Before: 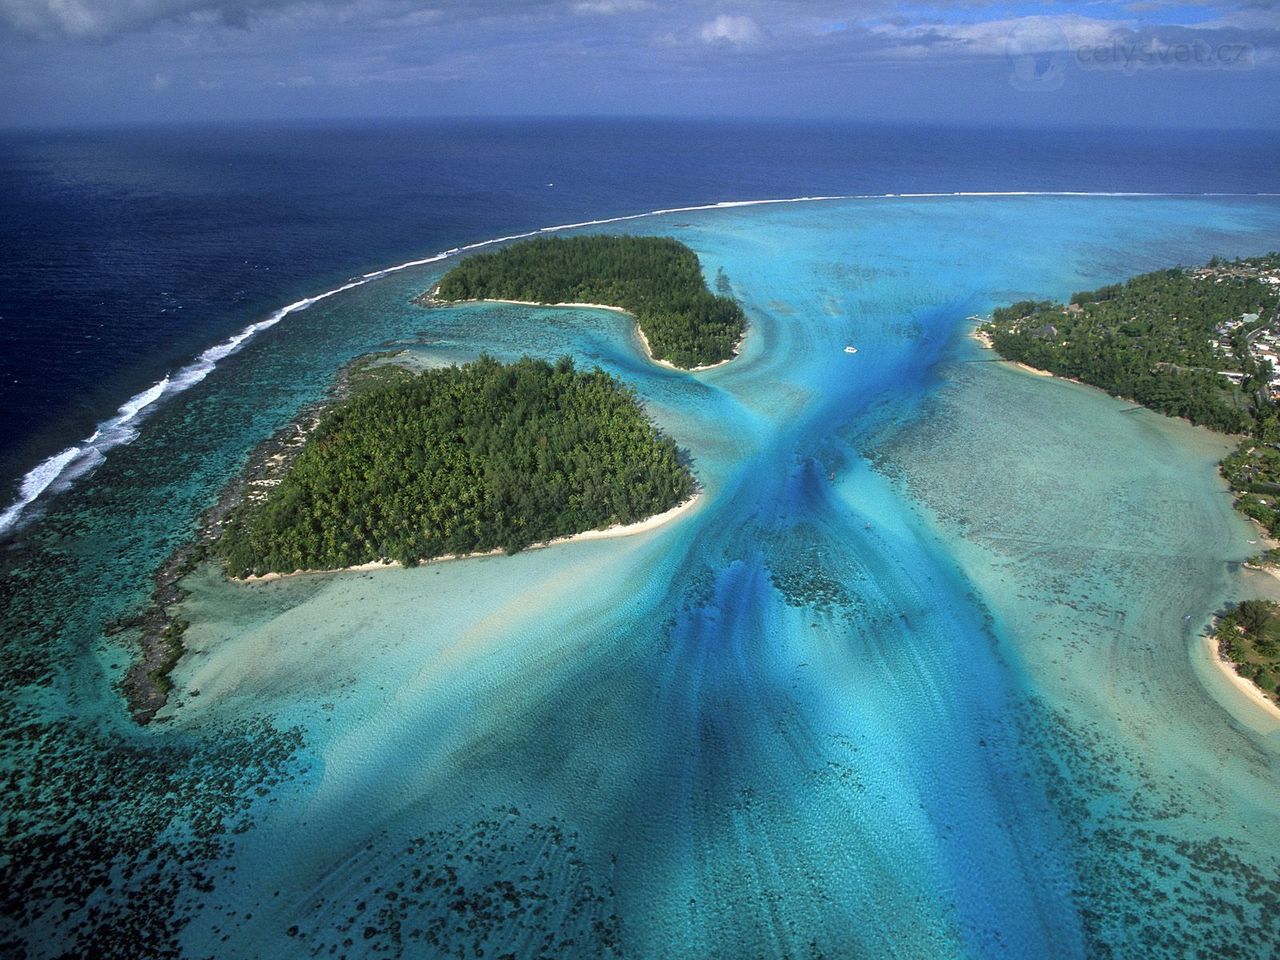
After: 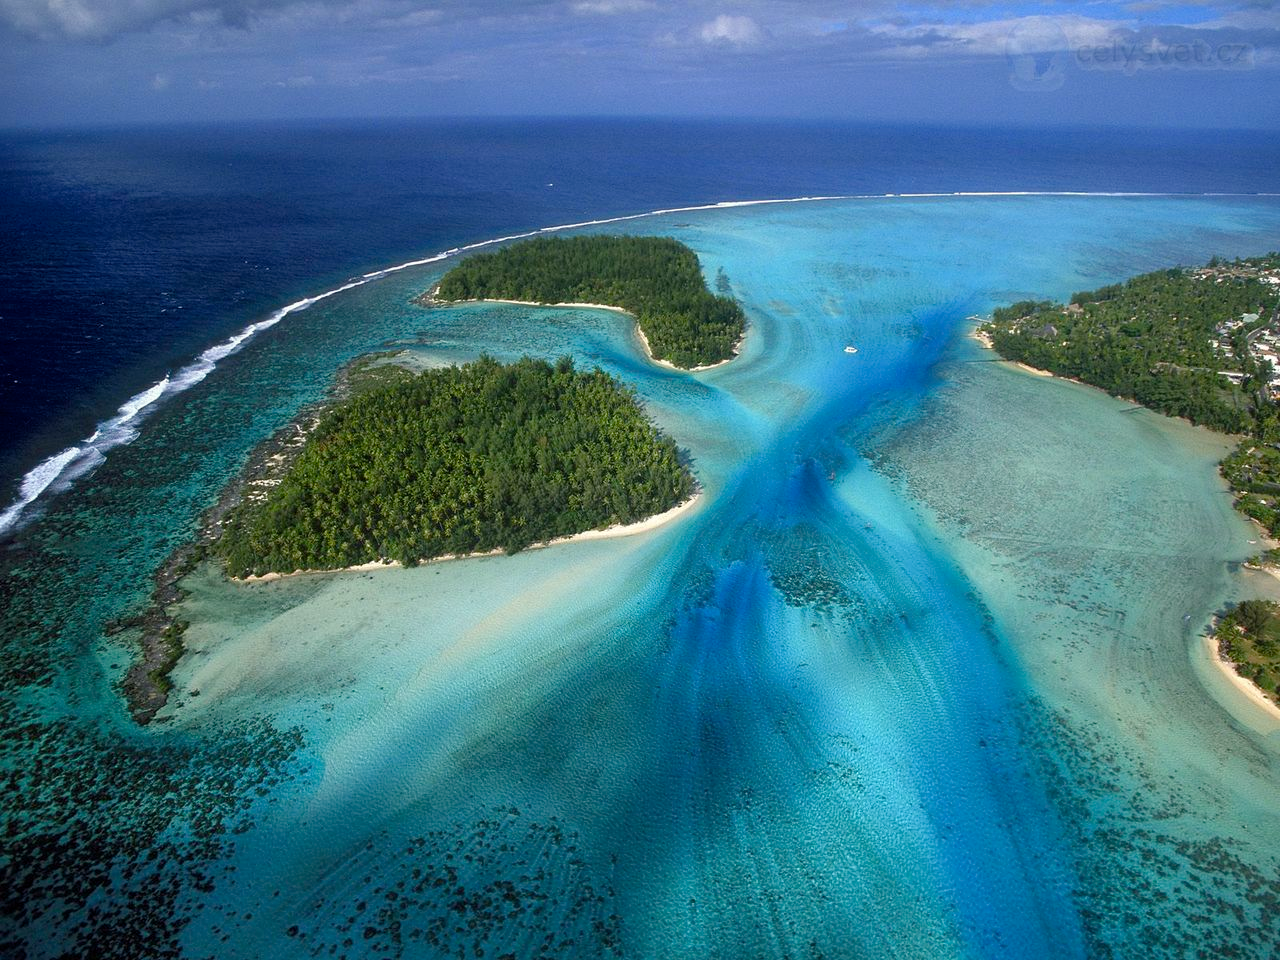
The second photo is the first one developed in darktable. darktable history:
color balance rgb: perceptual saturation grading › global saturation 20%, perceptual saturation grading › highlights -25%, perceptual saturation grading › shadows 25%
white balance: red 1.009, blue 0.985
